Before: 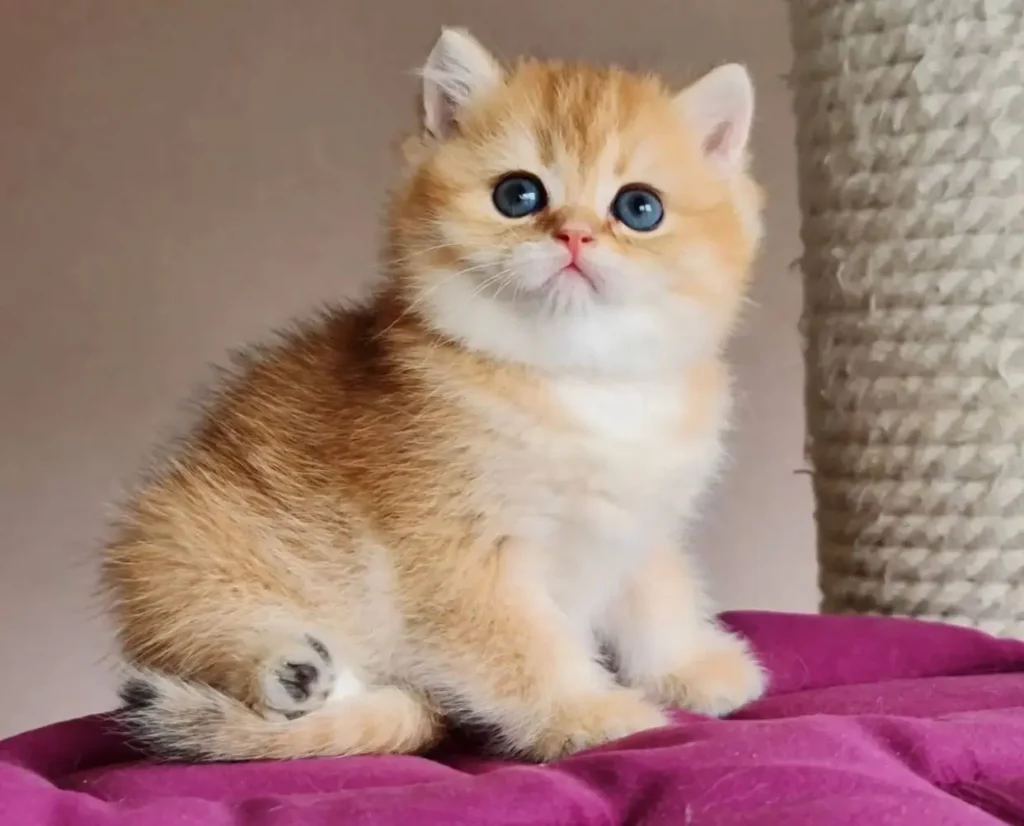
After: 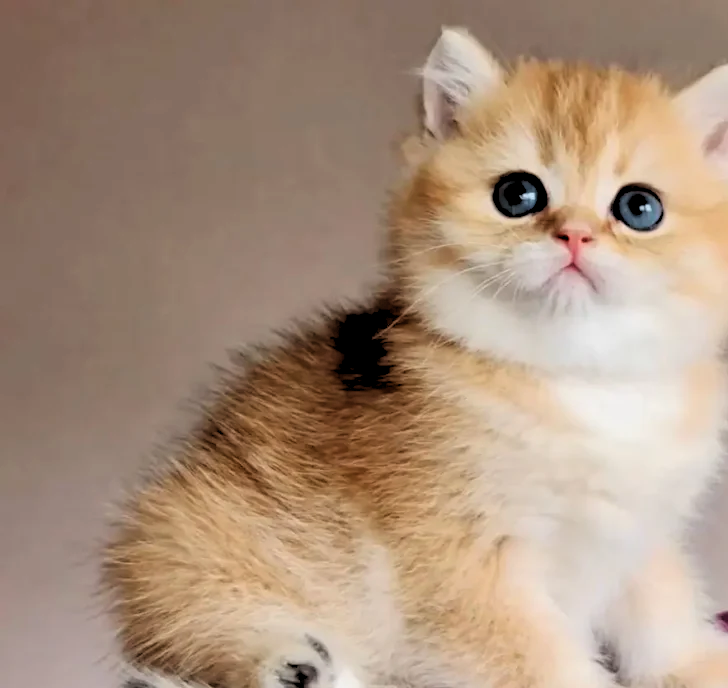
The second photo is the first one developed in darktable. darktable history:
crop: right 28.885%, bottom 16.626%
rgb levels: levels [[0.029, 0.461, 0.922], [0, 0.5, 1], [0, 0.5, 1]]
